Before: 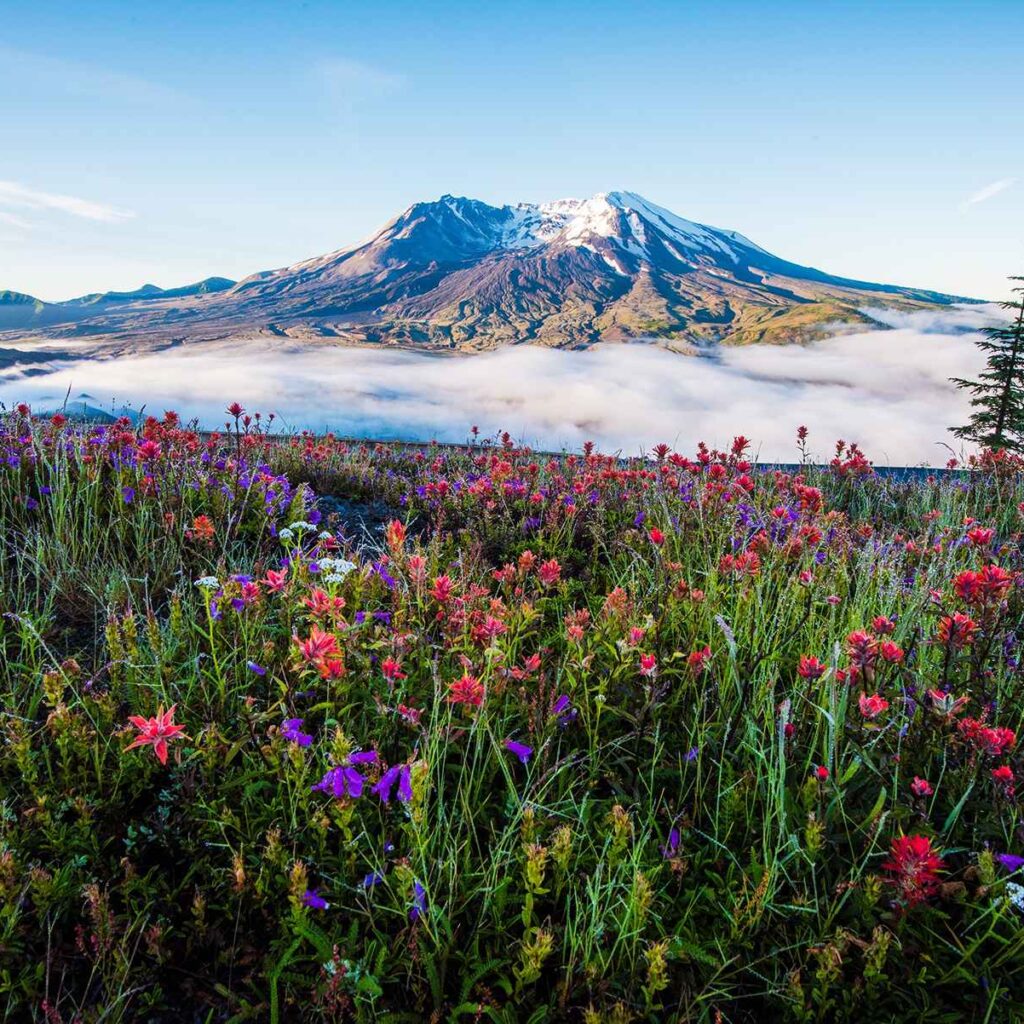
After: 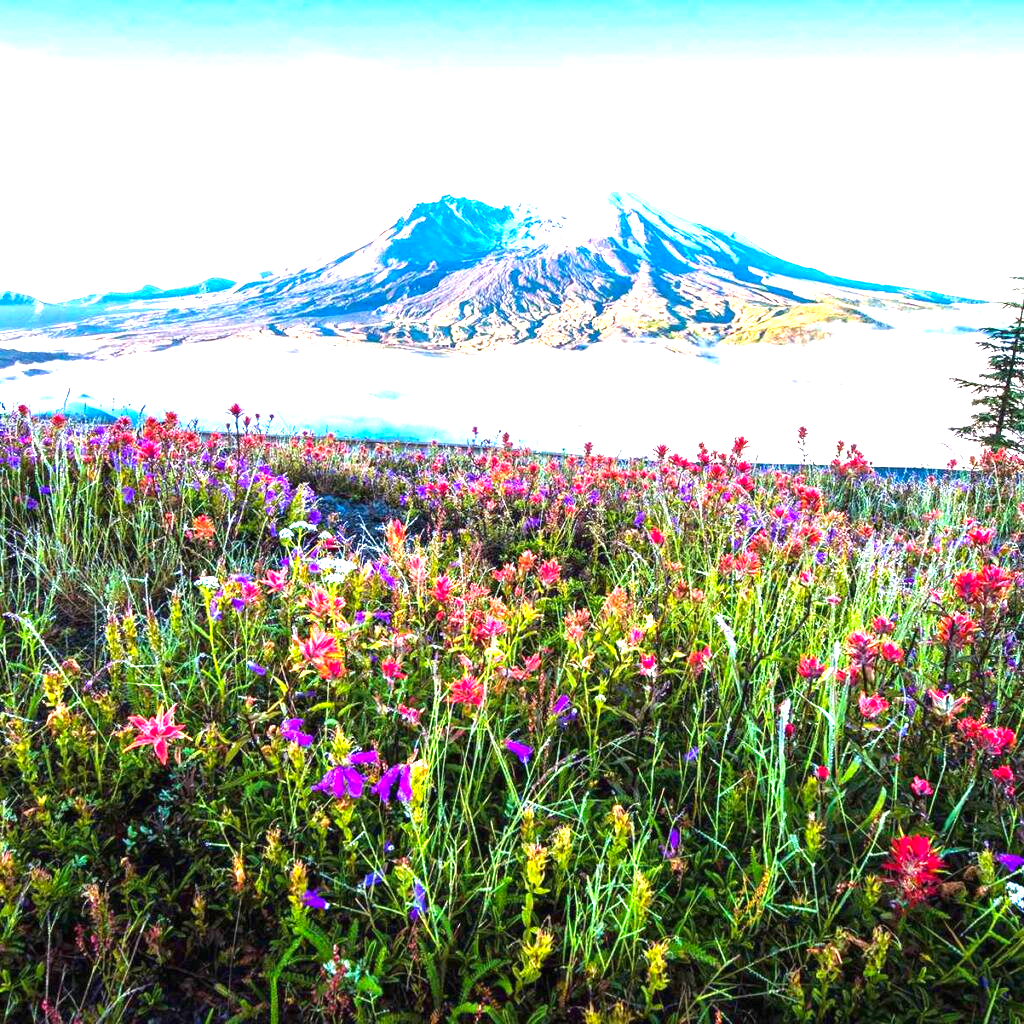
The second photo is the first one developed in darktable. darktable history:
exposure: black level correction 0, exposure 1.443 EV, compensate highlight preservation false
color balance rgb: perceptual saturation grading › global saturation -0.073%, perceptual brilliance grading › global brilliance 11.941%, global vibrance 20%
